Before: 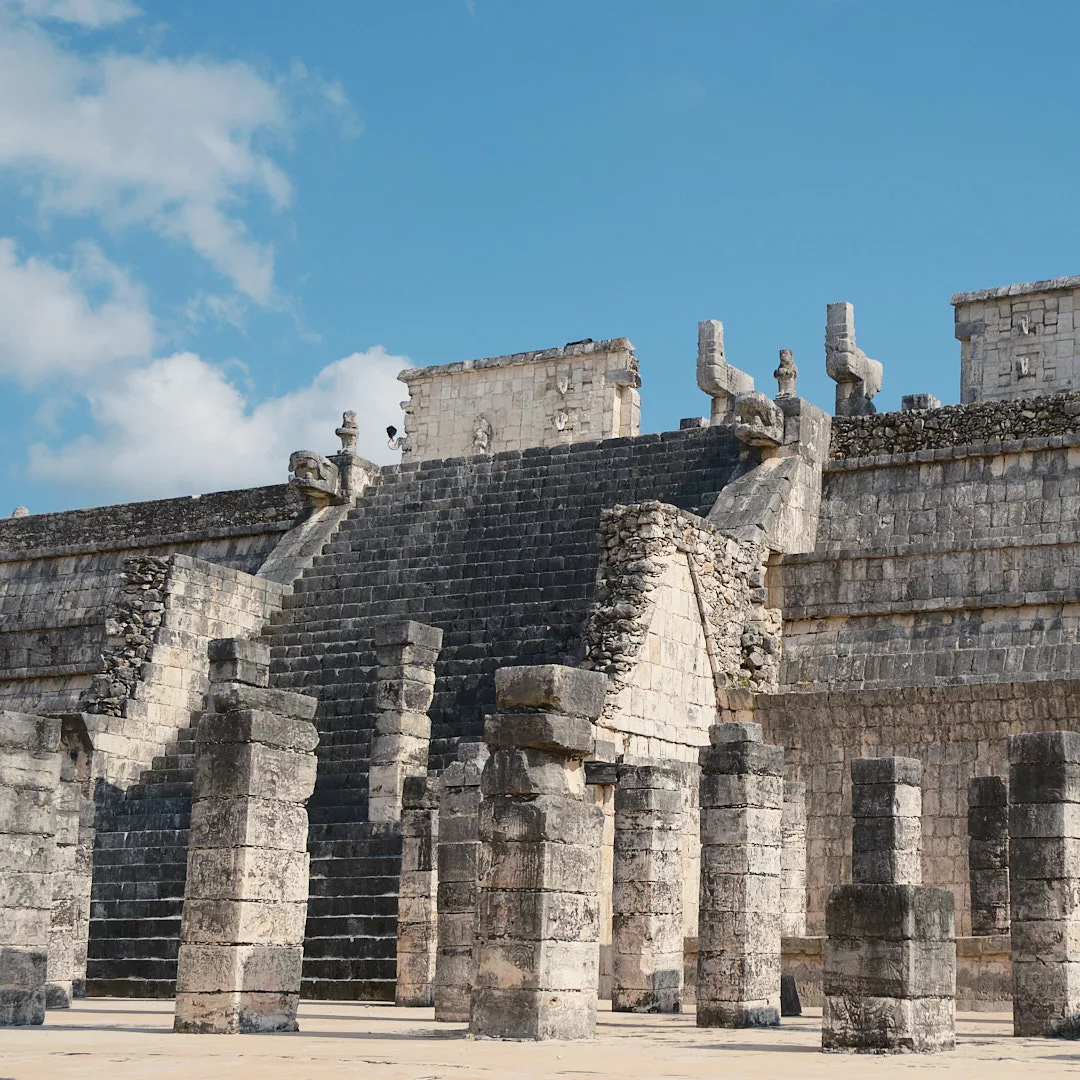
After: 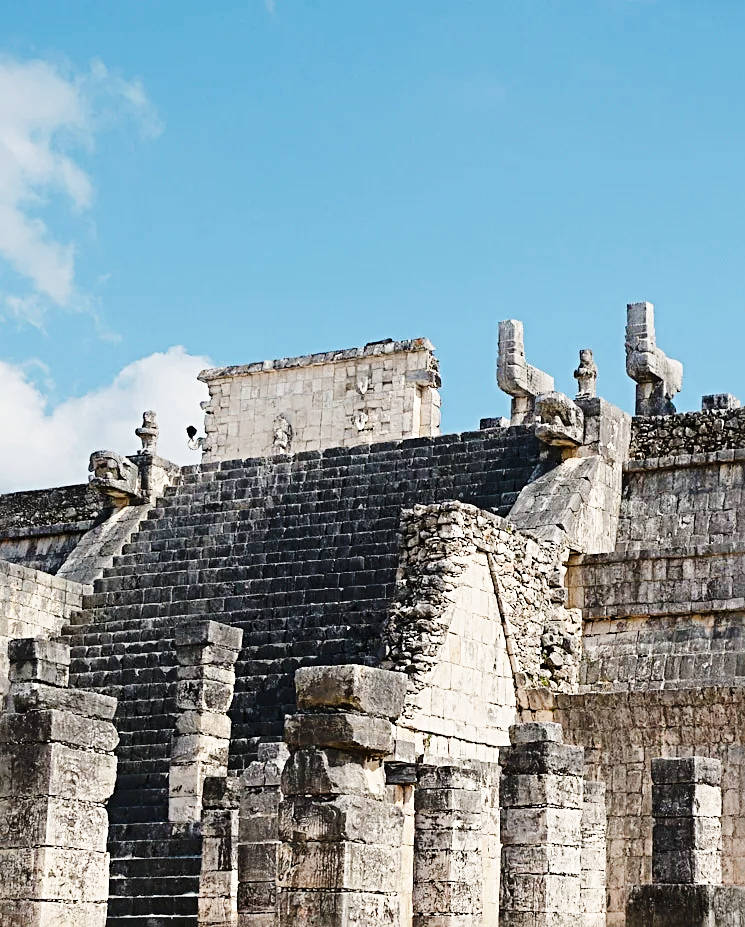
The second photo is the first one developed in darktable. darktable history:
crop: left 18.592%, right 12.353%, bottom 14.13%
base curve: curves: ch0 [(0, 0) (0.036, 0.025) (0.121, 0.166) (0.206, 0.329) (0.605, 0.79) (1, 1)], preserve colors none
sharpen: radius 3.969
